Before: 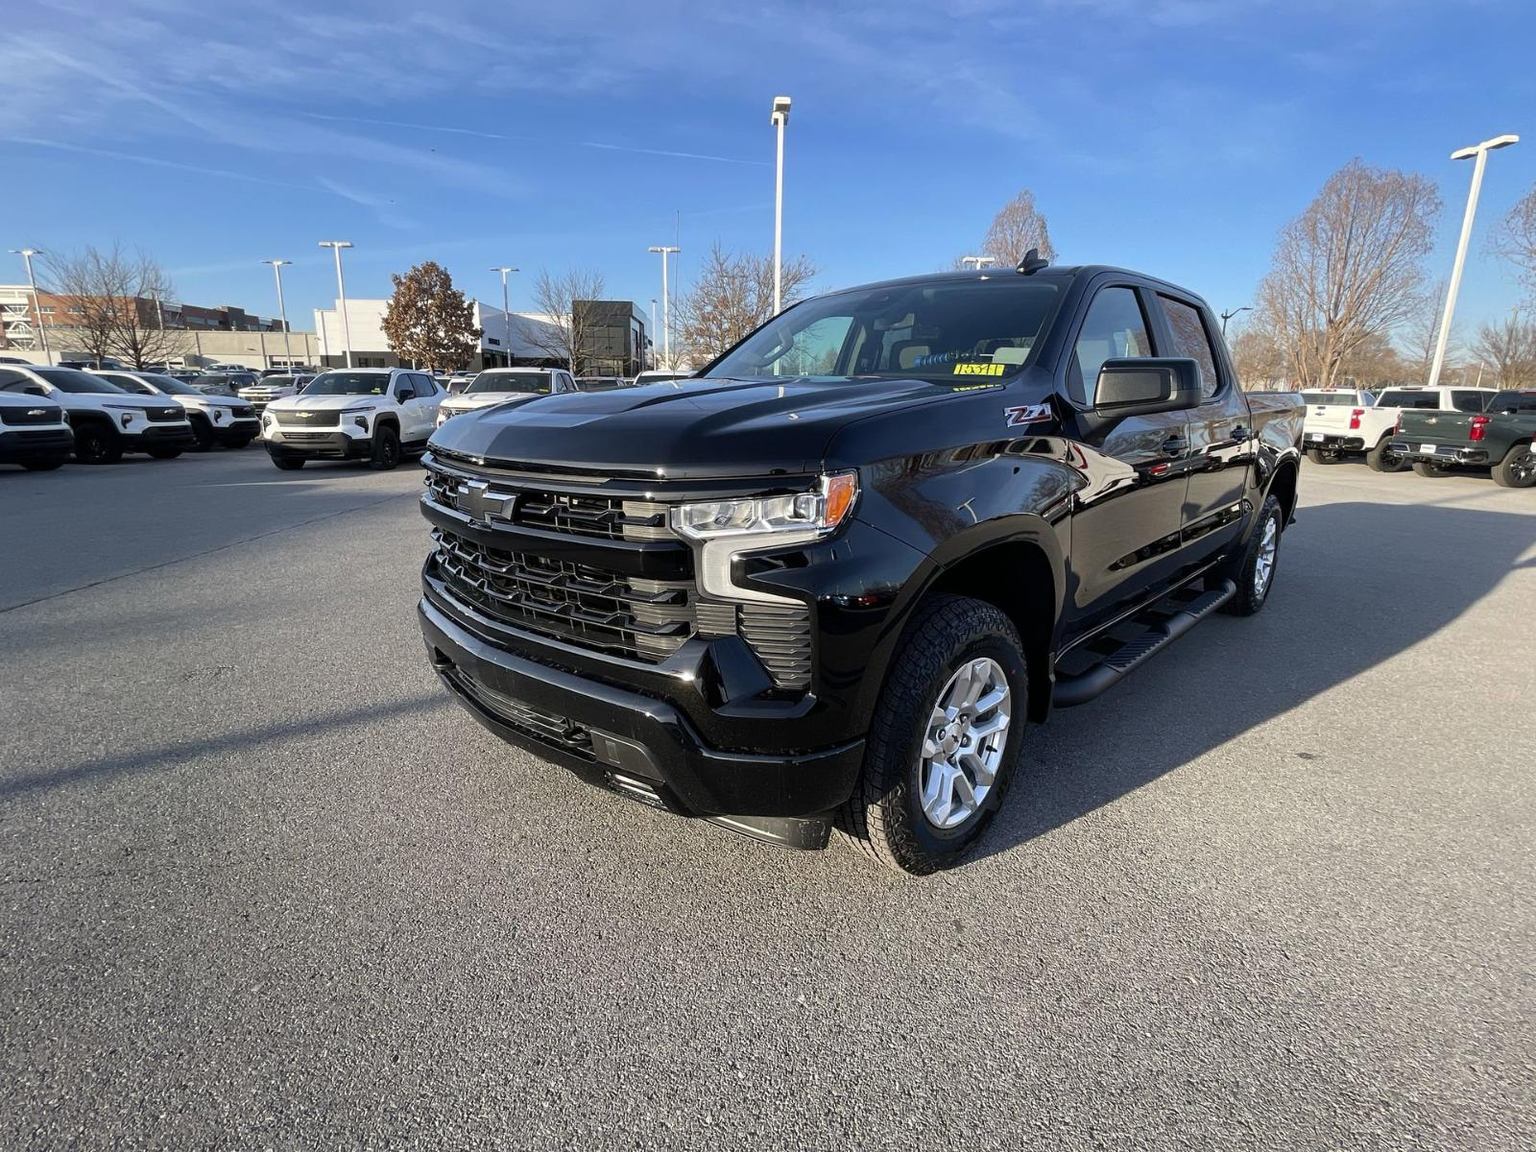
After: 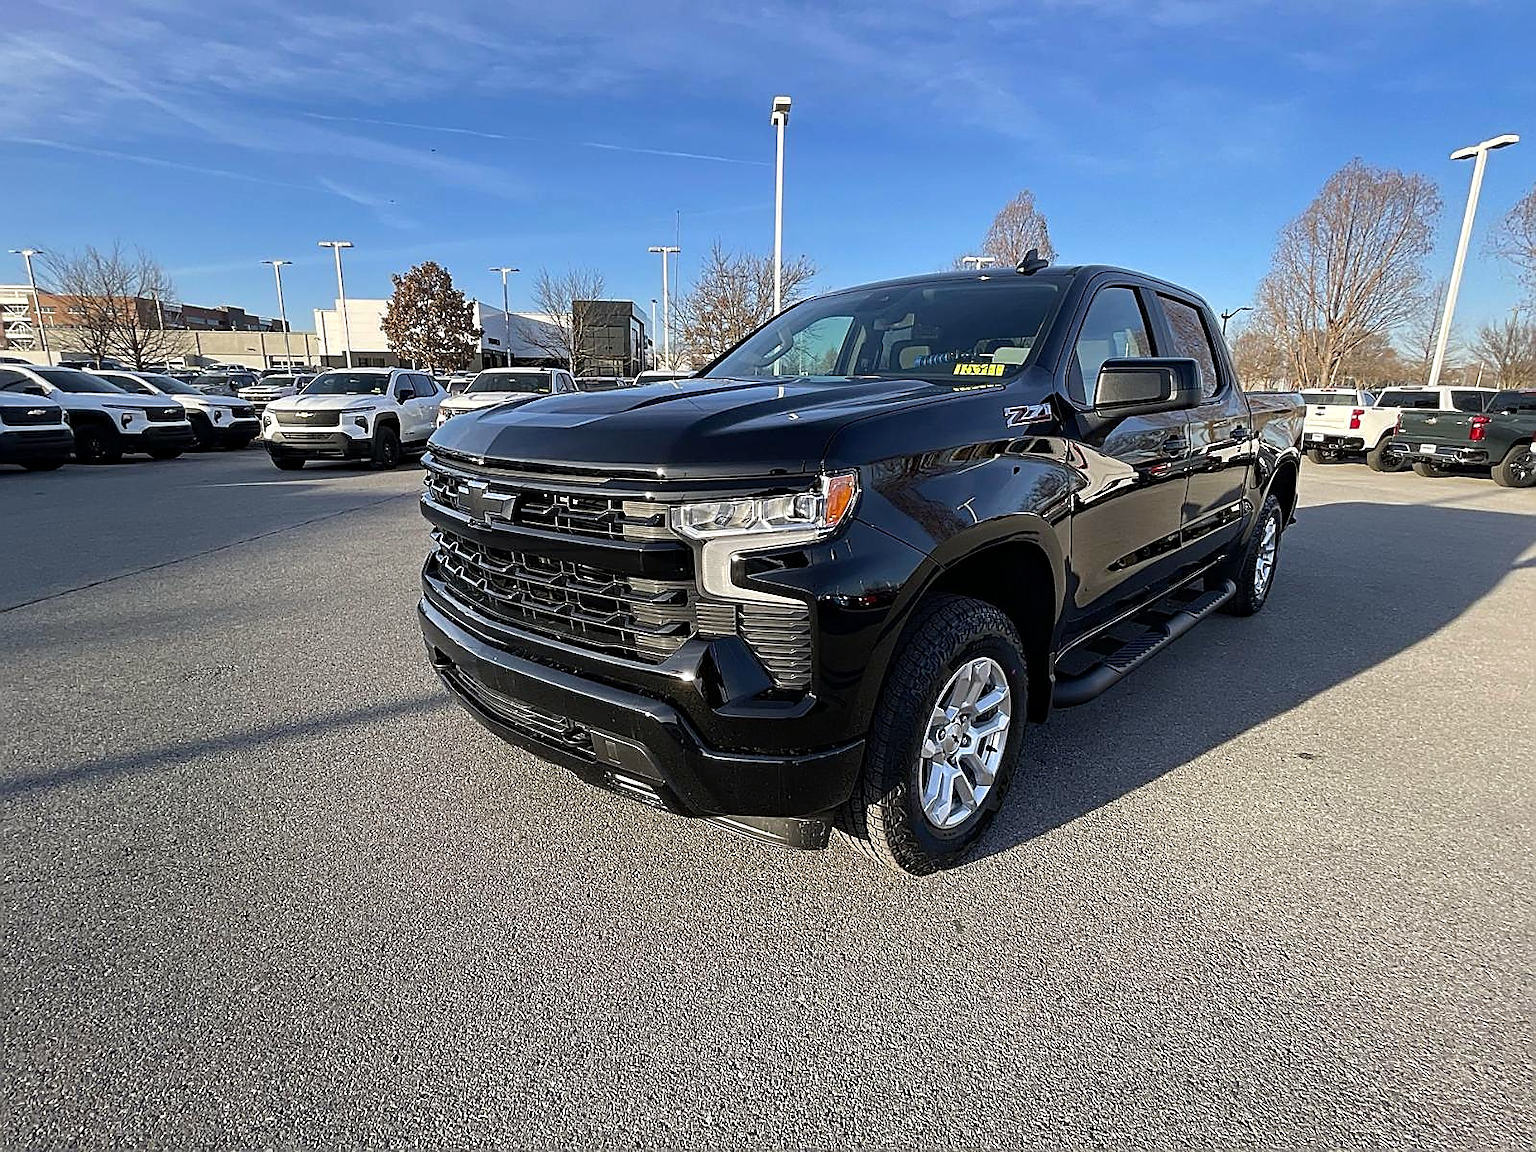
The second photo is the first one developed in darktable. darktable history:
sharpen: radius 1.4, amount 1.25, threshold 0.7
haze removal: compatibility mode true, adaptive false
